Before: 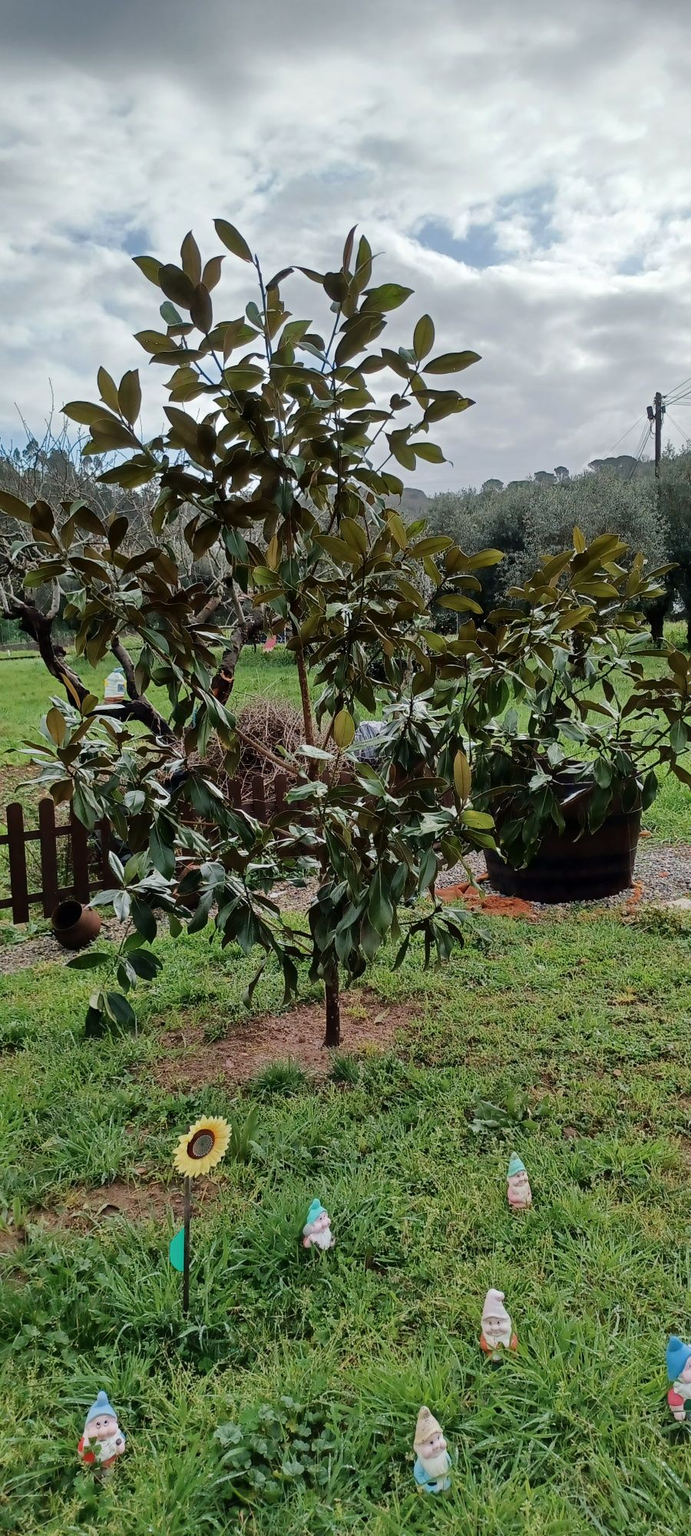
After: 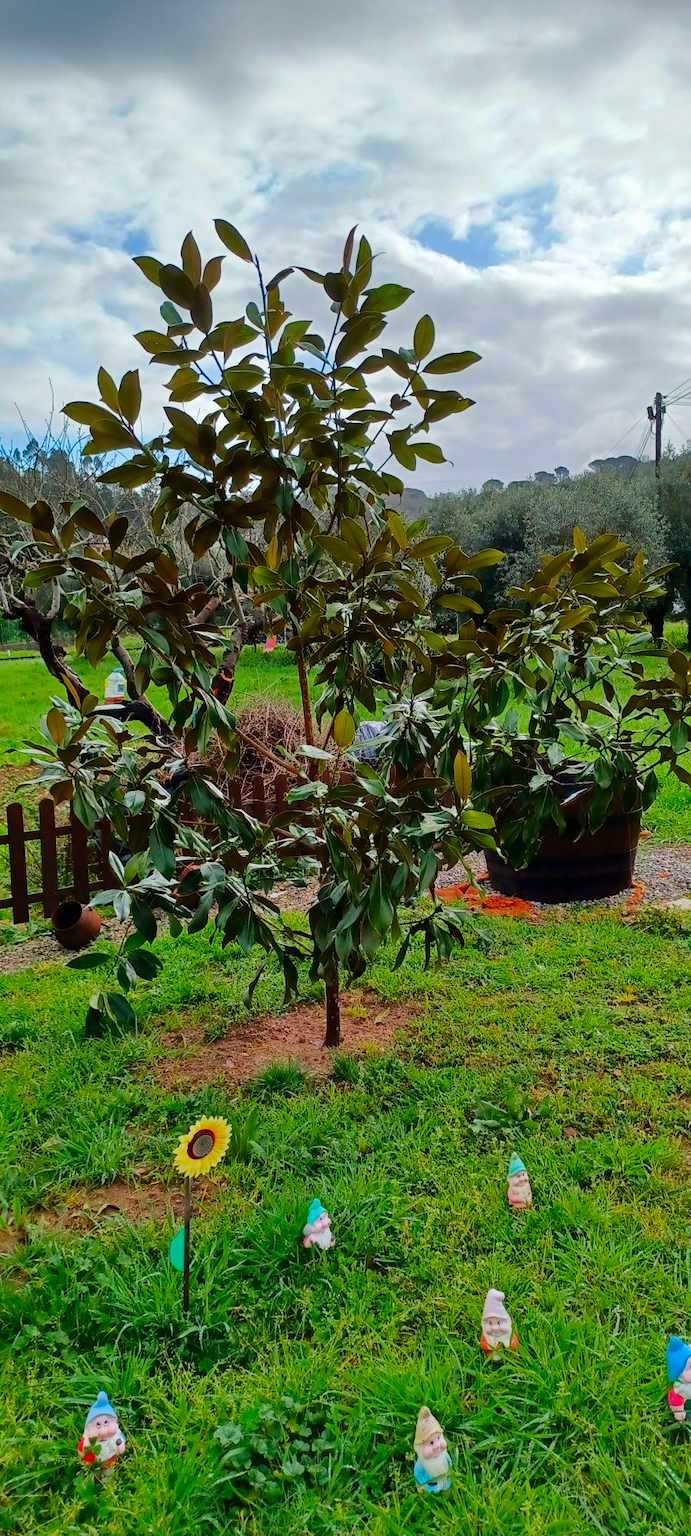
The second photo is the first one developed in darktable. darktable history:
color correction: highlights b* -0.008, saturation 1.85
